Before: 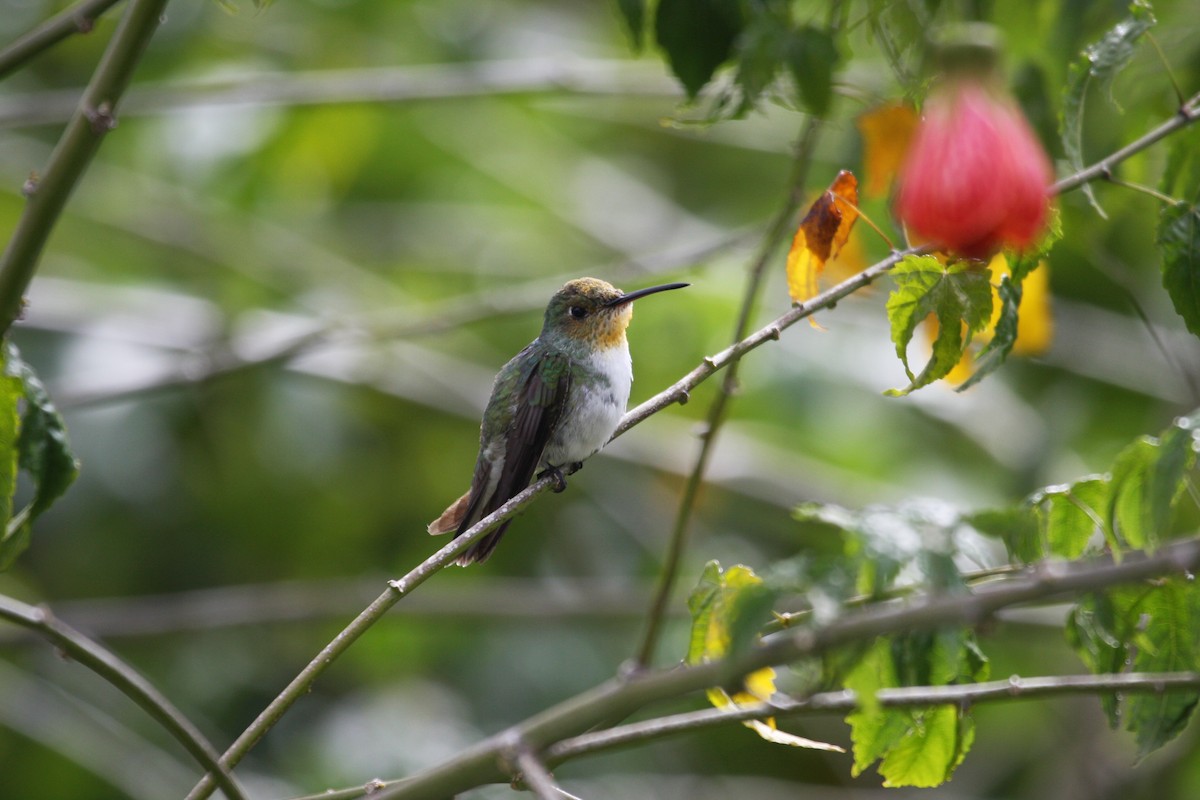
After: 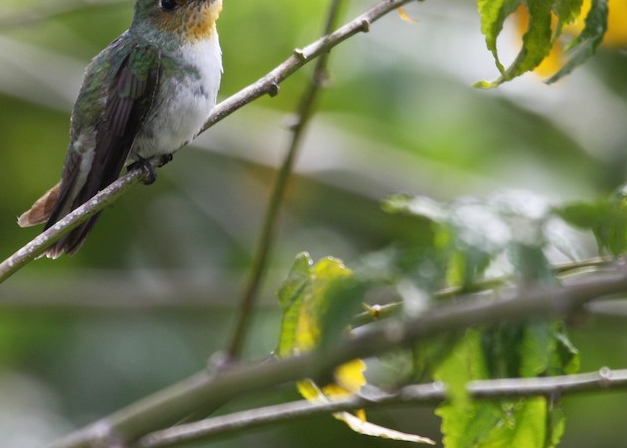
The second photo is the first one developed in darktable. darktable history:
crop: left 34.195%, top 38.618%, right 13.522%, bottom 5.369%
color correction: highlights b* 0.053
